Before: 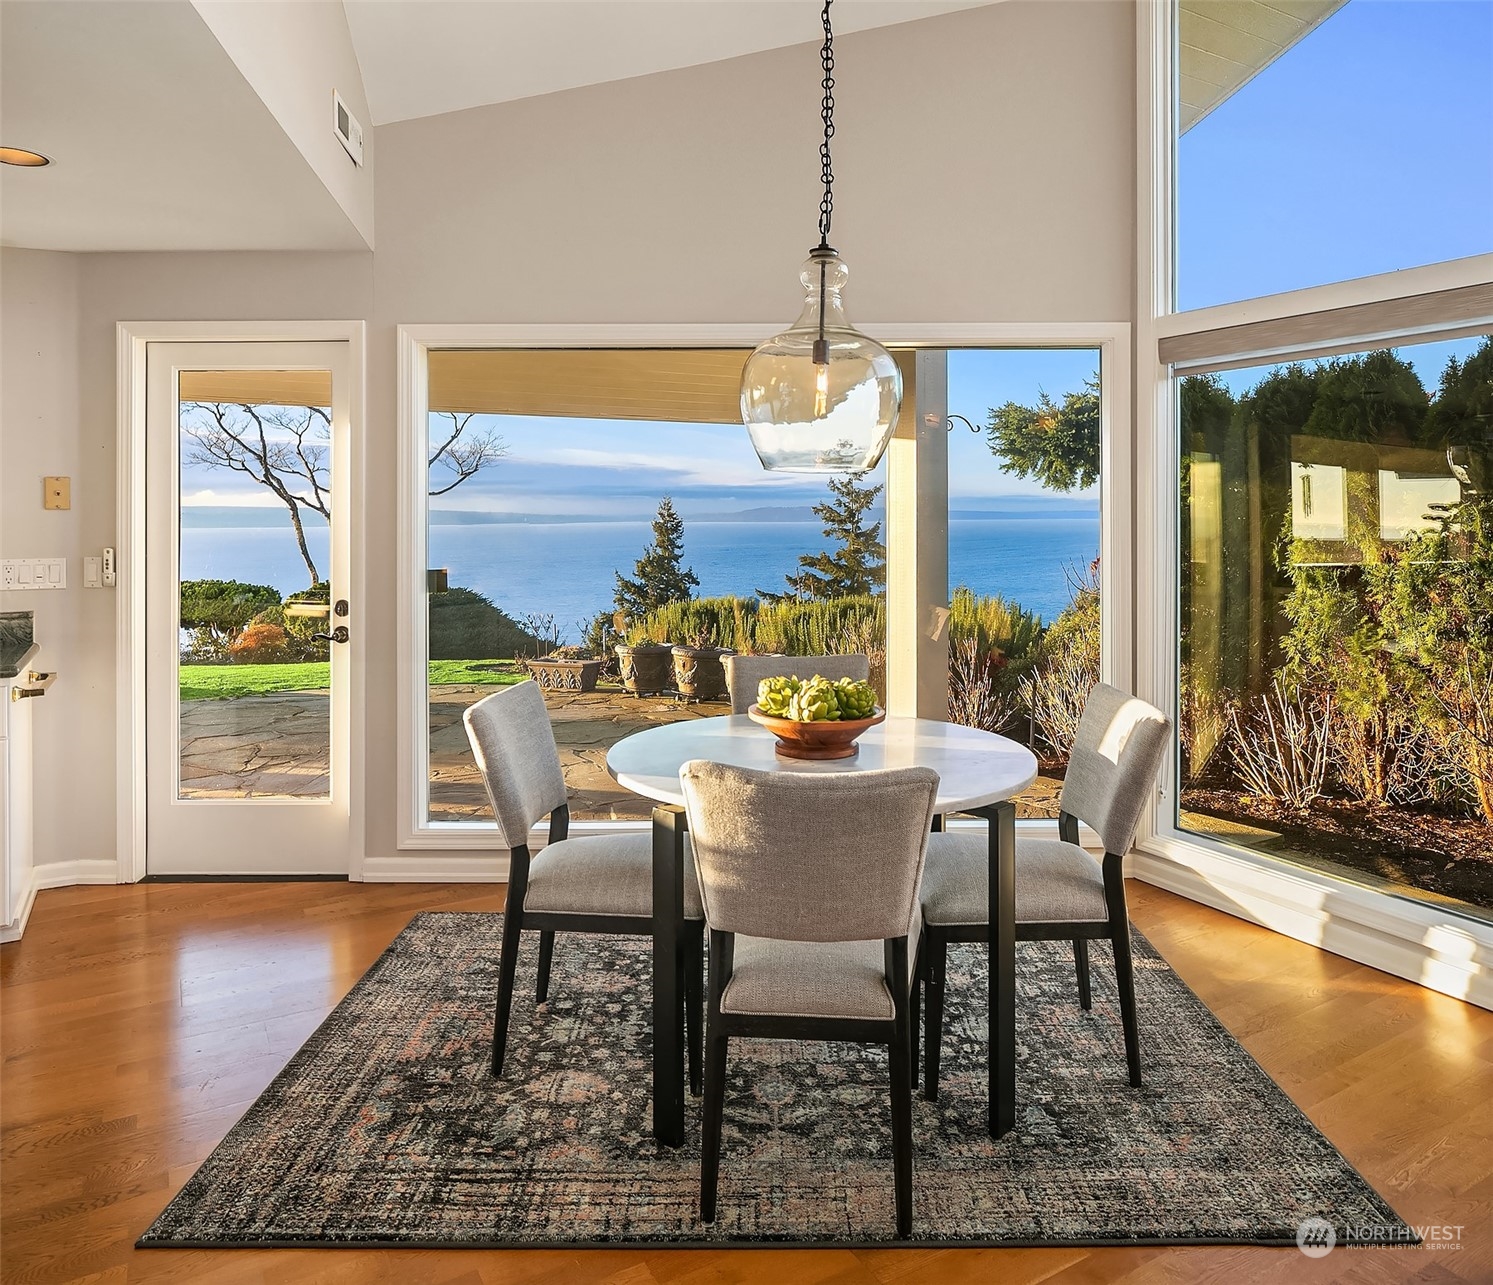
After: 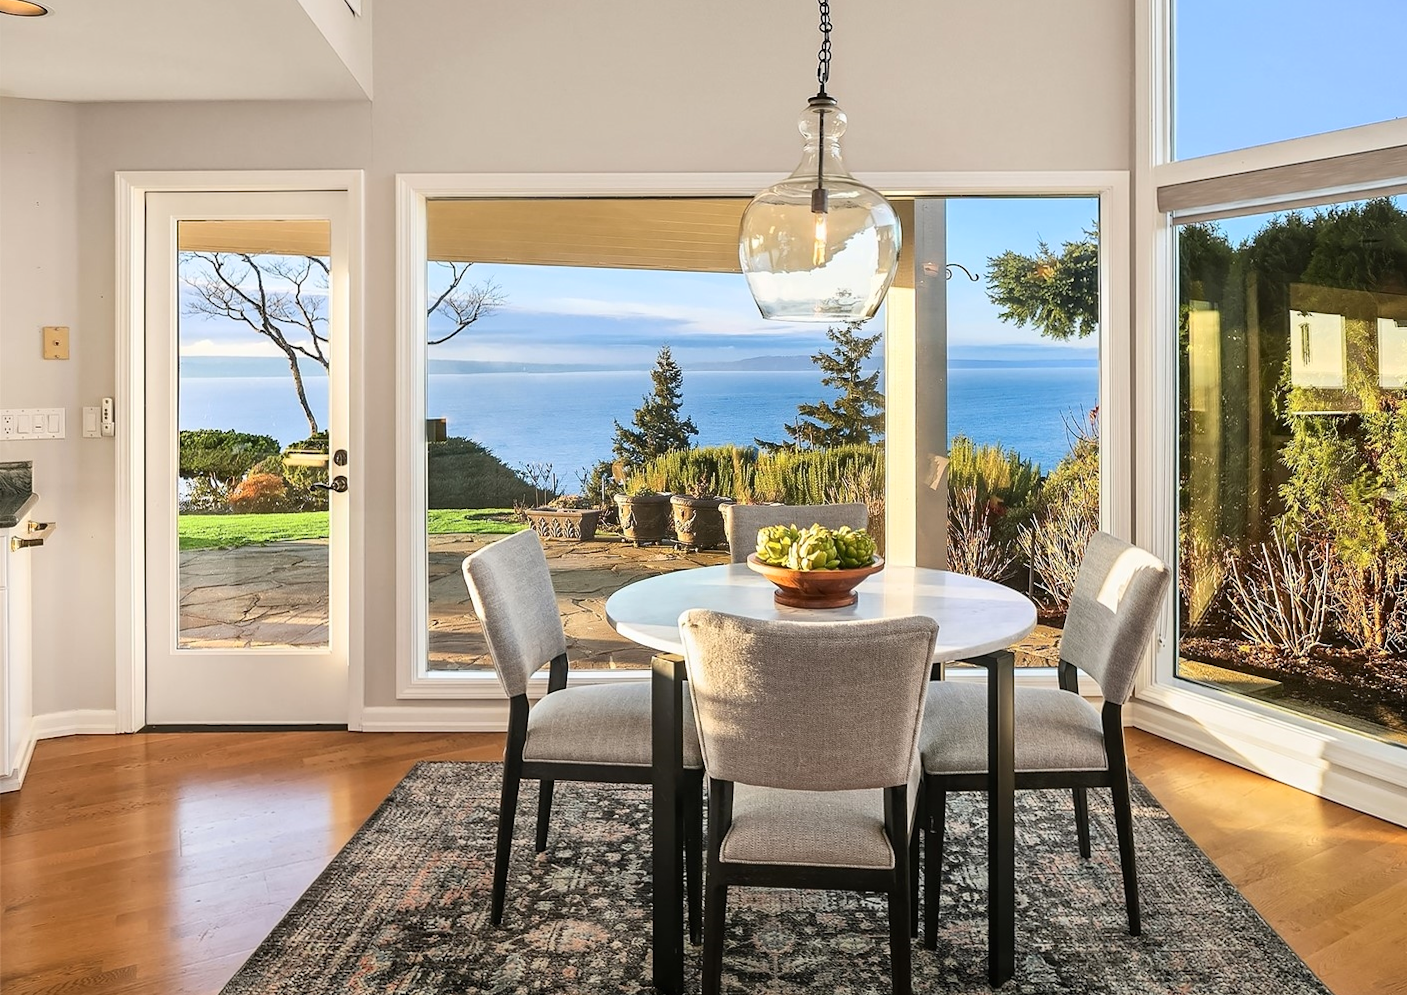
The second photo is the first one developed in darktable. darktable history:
contrast brightness saturation: contrast 0.149, brightness 0.049
crop and rotate: angle 0.071°, top 11.736%, right 5.578%, bottom 10.688%
